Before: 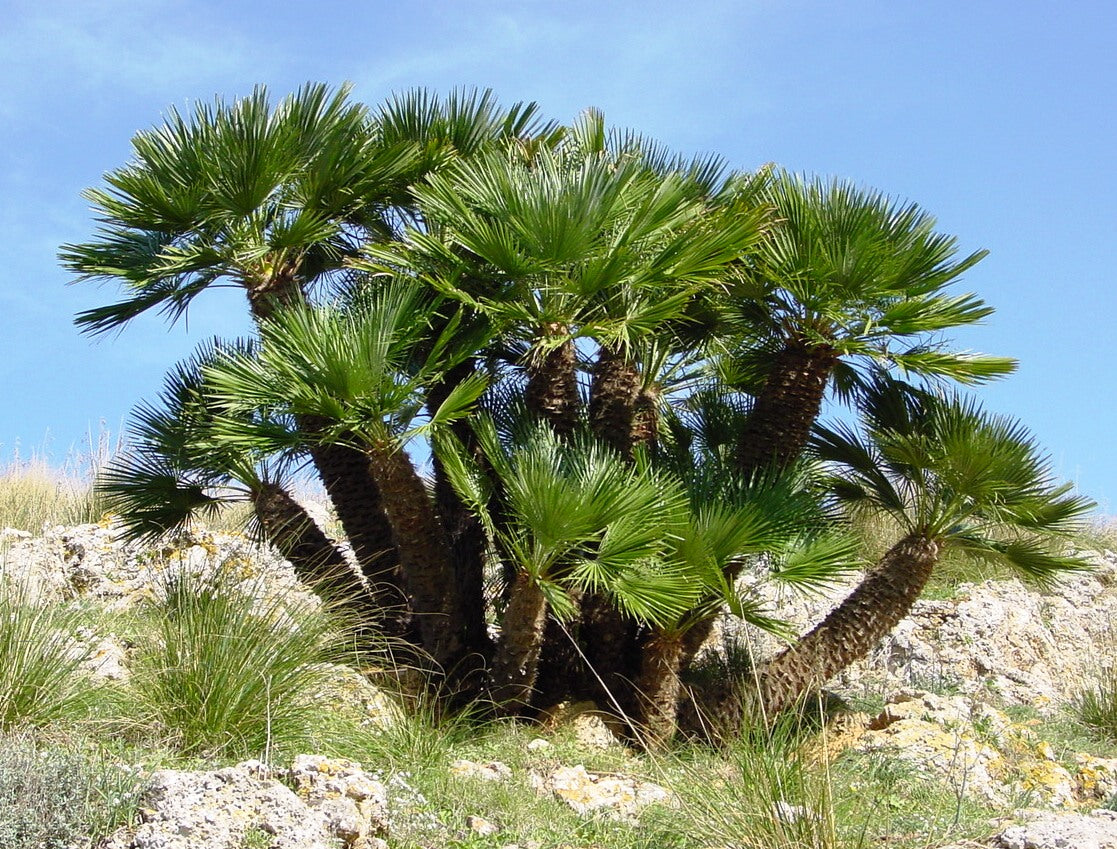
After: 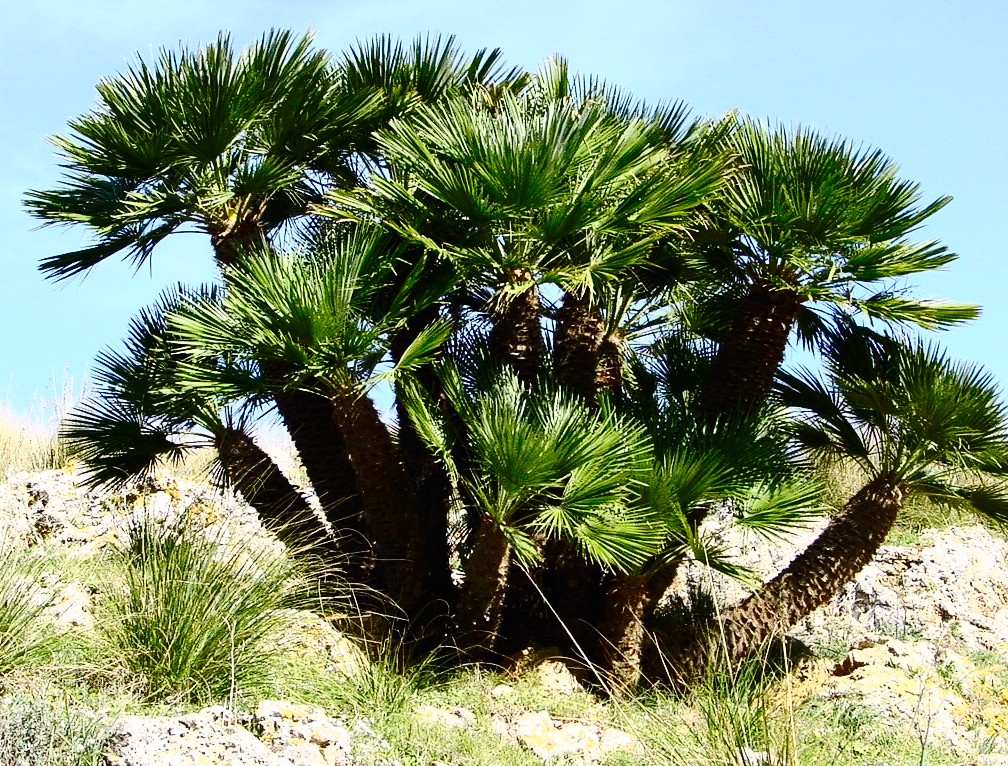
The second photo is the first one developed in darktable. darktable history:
base curve: curves: ch0 [(0, 0) (0.073, 0.04) (0.157, 0.139) (0.492, 0.492) (0.758, 0.758) (1, 1)], preserve colors none
contrast brightness saturation: contrast 0.39, brightness 0.1
crop: left 3.305%, top 6.436%, right 6.389%, bottom 3.258%
